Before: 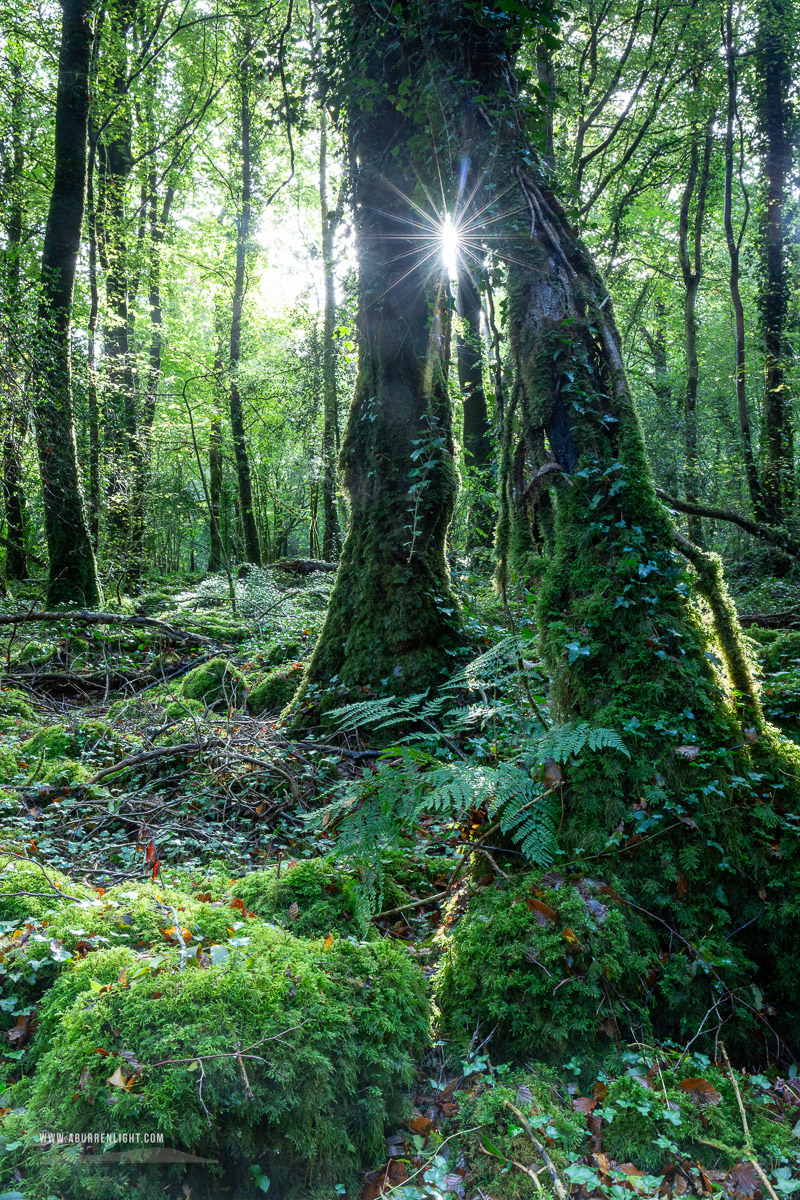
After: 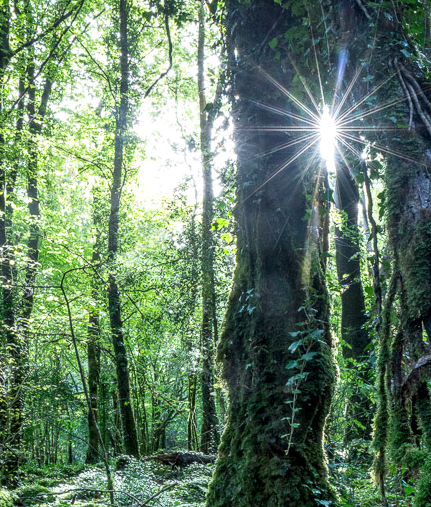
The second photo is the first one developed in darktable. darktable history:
local contrast: detail 130%
crop: left 15.306%, top 9.065%, right 30.789%, bottom 48.638%
